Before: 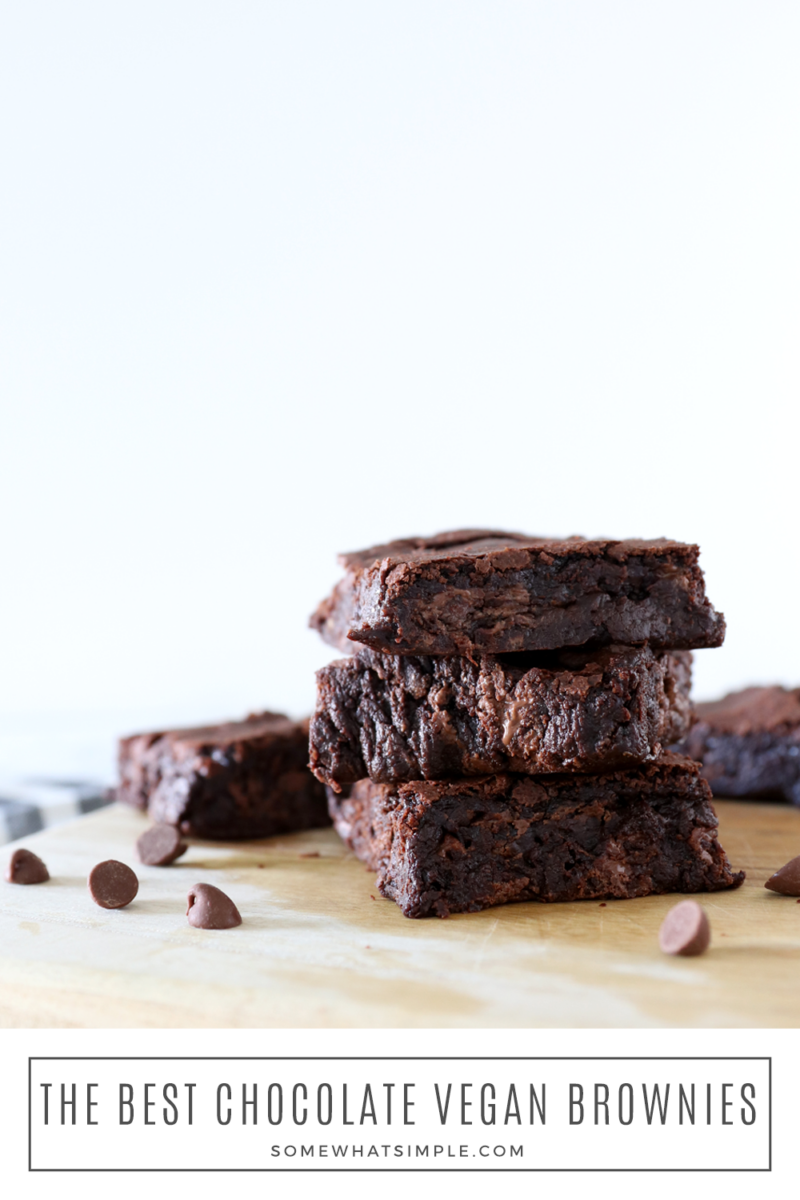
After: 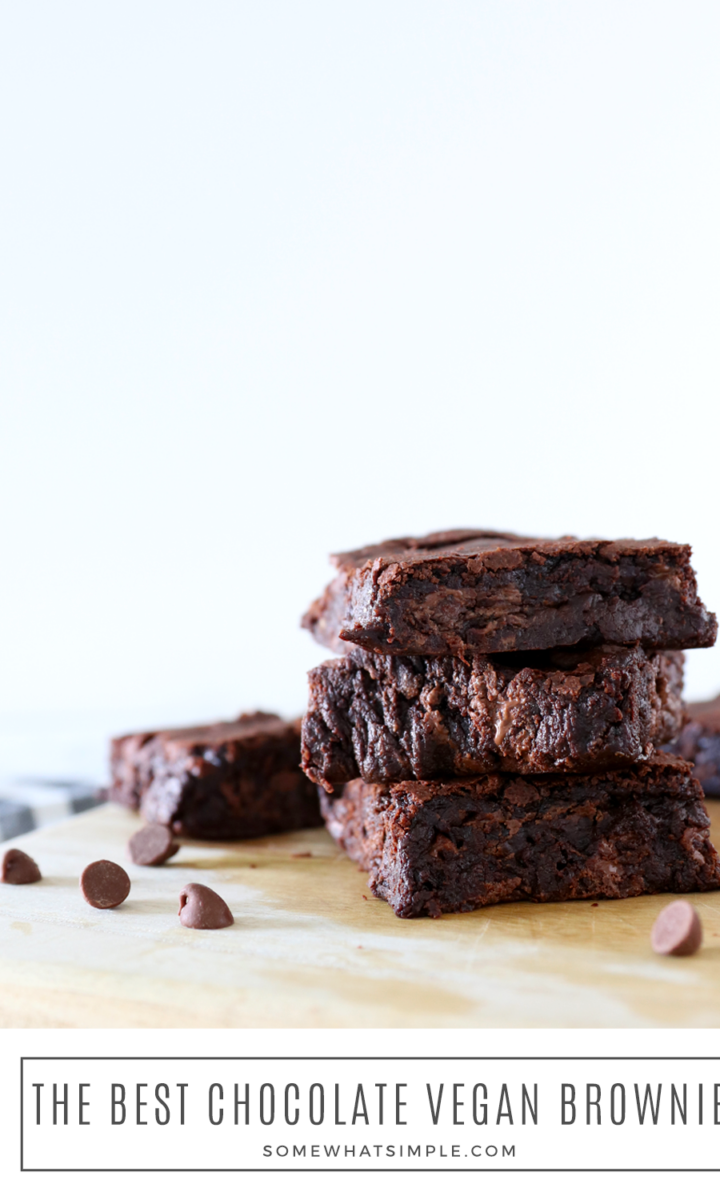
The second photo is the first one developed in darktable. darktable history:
crop and rotate: left 1.088%, right 8.807%
contrast brightness saturation: saturation 0.13
